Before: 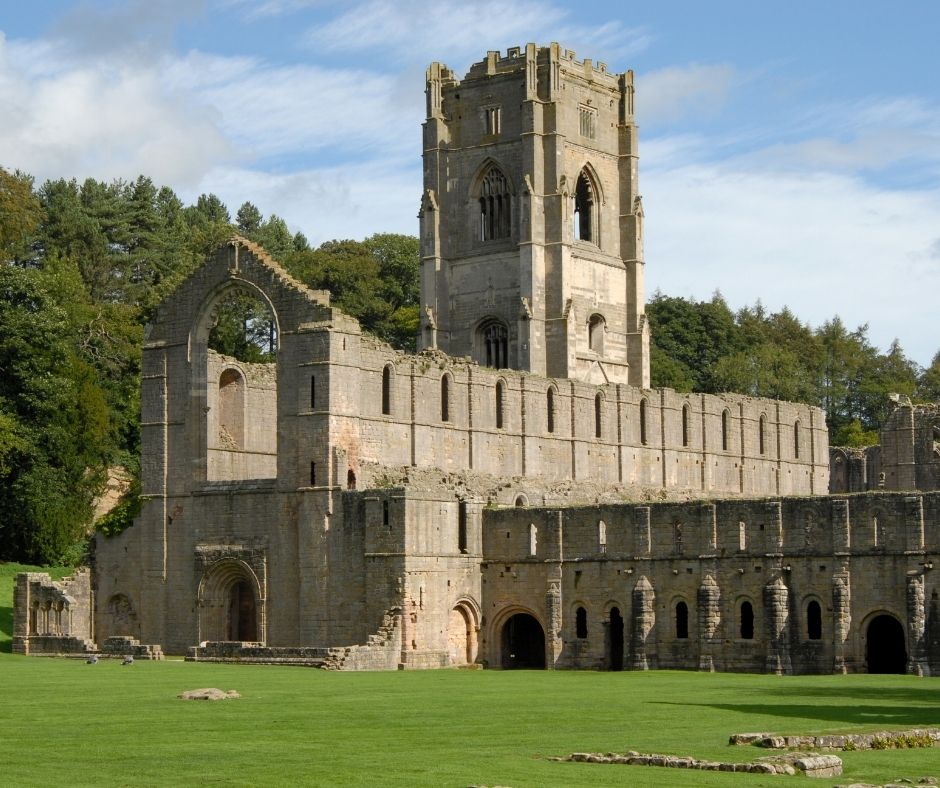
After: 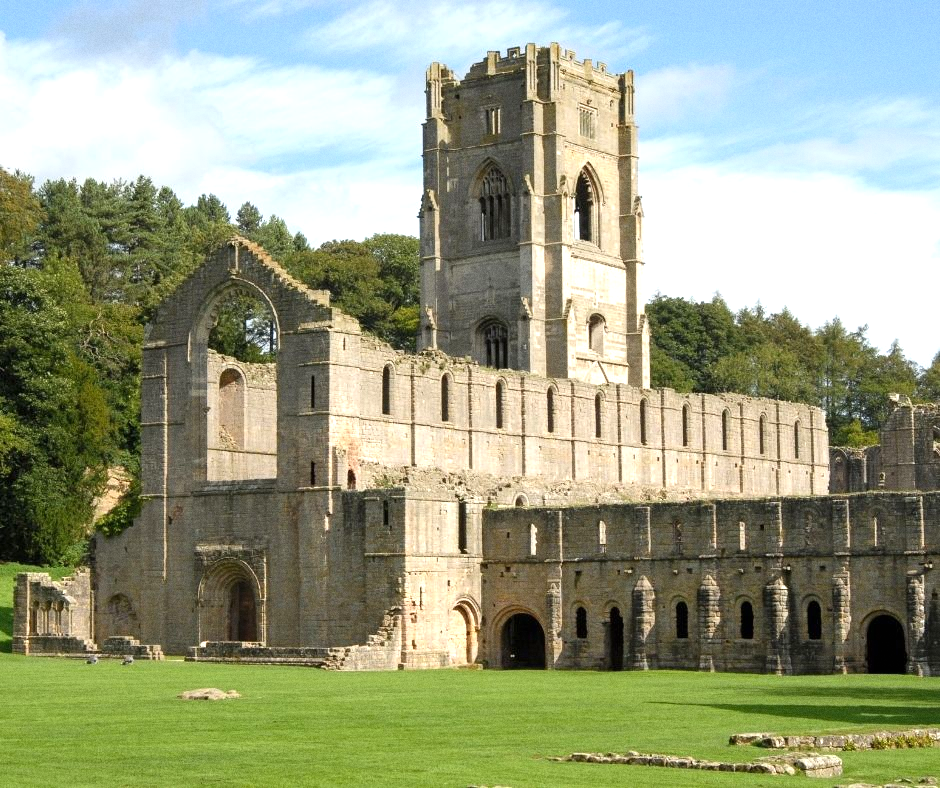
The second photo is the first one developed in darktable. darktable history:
exposure: black level correction 0, exposure 0.7 EV, compensate exposure bias true, compensate highlight preservation false
grain: on, module defaults
